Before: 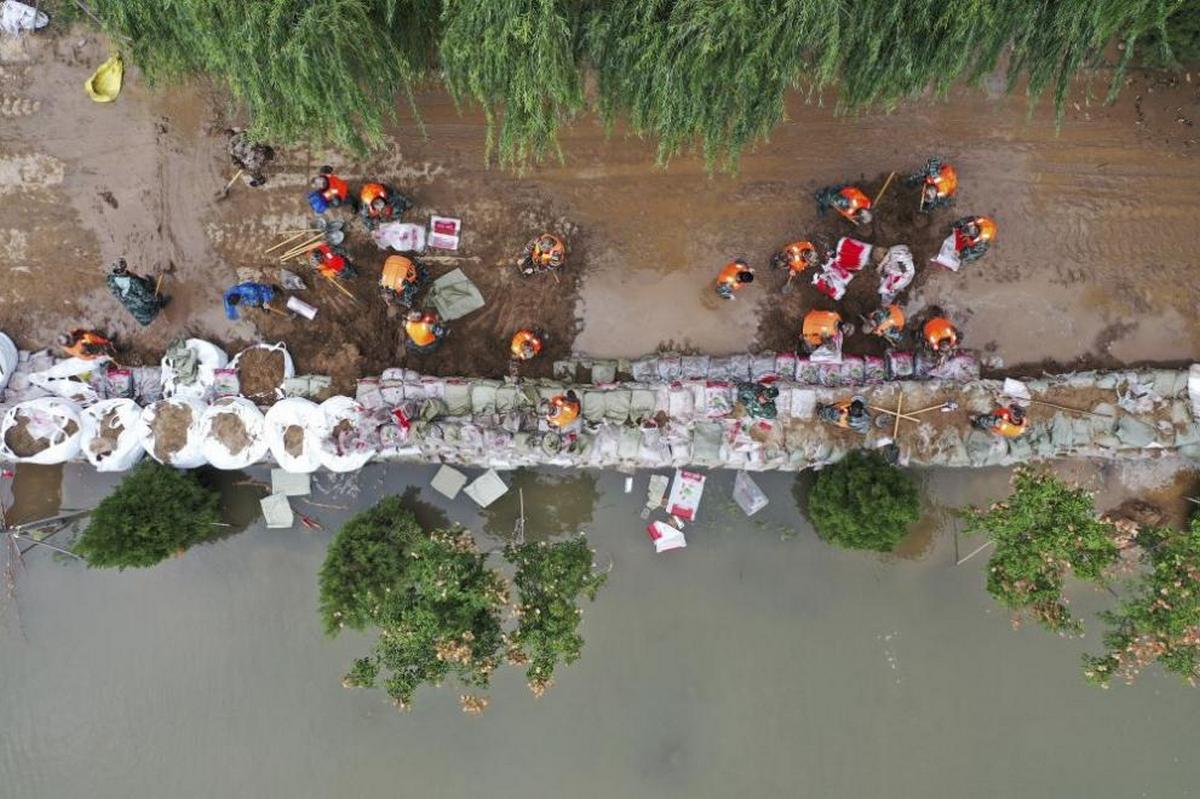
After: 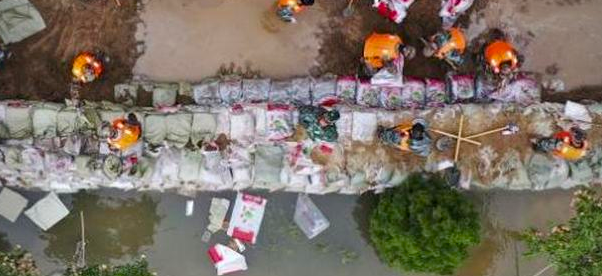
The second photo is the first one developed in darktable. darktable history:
crop: left 36.607%, top 34.735%, right 13.146%, bottom 30.611%
color balance rgb: linear chroma grading › global chroma 8.33%, perceptual saturation grading › global saturation 18.52%, global vibrance 7.87%
vignetting: fall-off radius 60.92%
color balance: mode lift, gamma, gain (sRGB), lift [0.97, 1, 1, 1], gamma [1.03, 1, 1, 1]
